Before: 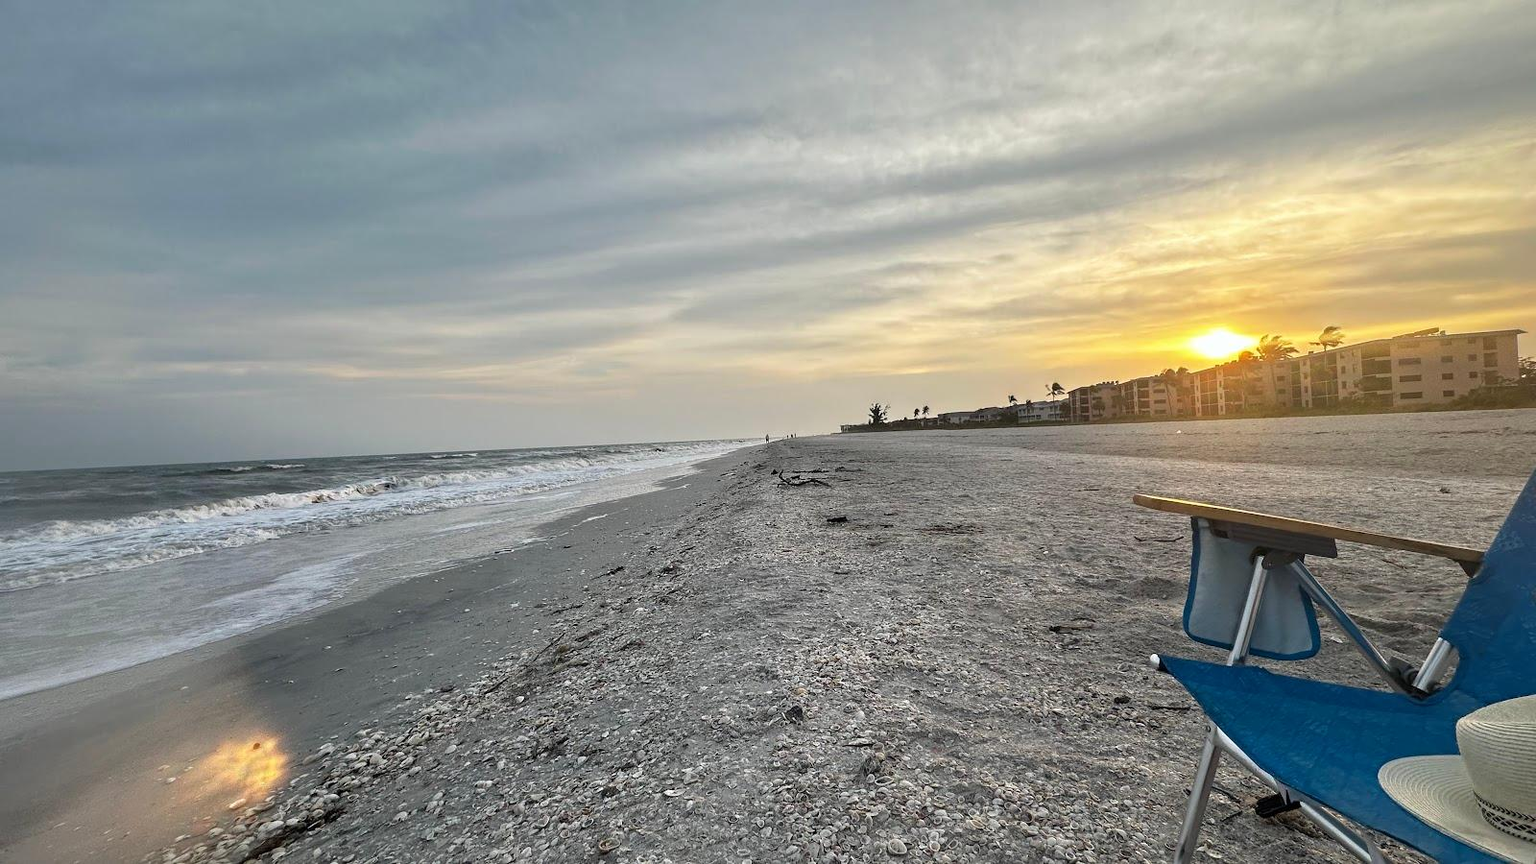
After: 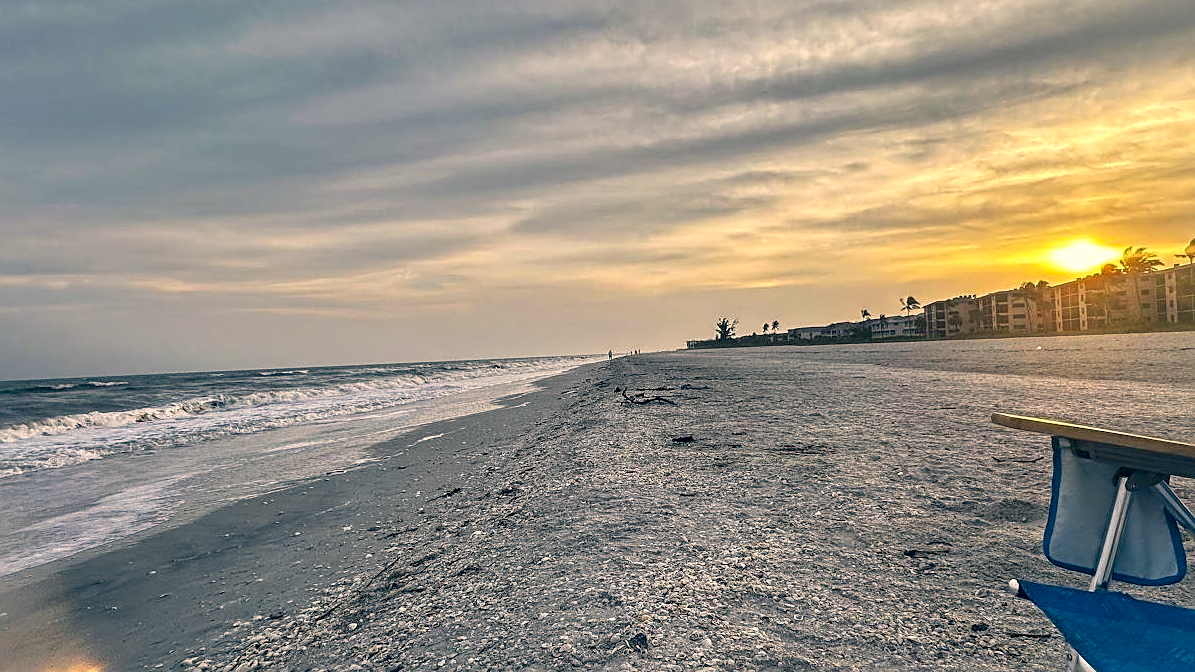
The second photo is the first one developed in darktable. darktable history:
shadows and highlights: soften with gaussian
crop and rotate: left 11.831%, top 11.346%, right 13.429%, bottom 13.899%
local contrast: on, module defaults
color correction: highlights a* 10.32, highlights b* 14.66, shadows a* -9.59, shadows b* -15.02
sharpen: on, module defaults
